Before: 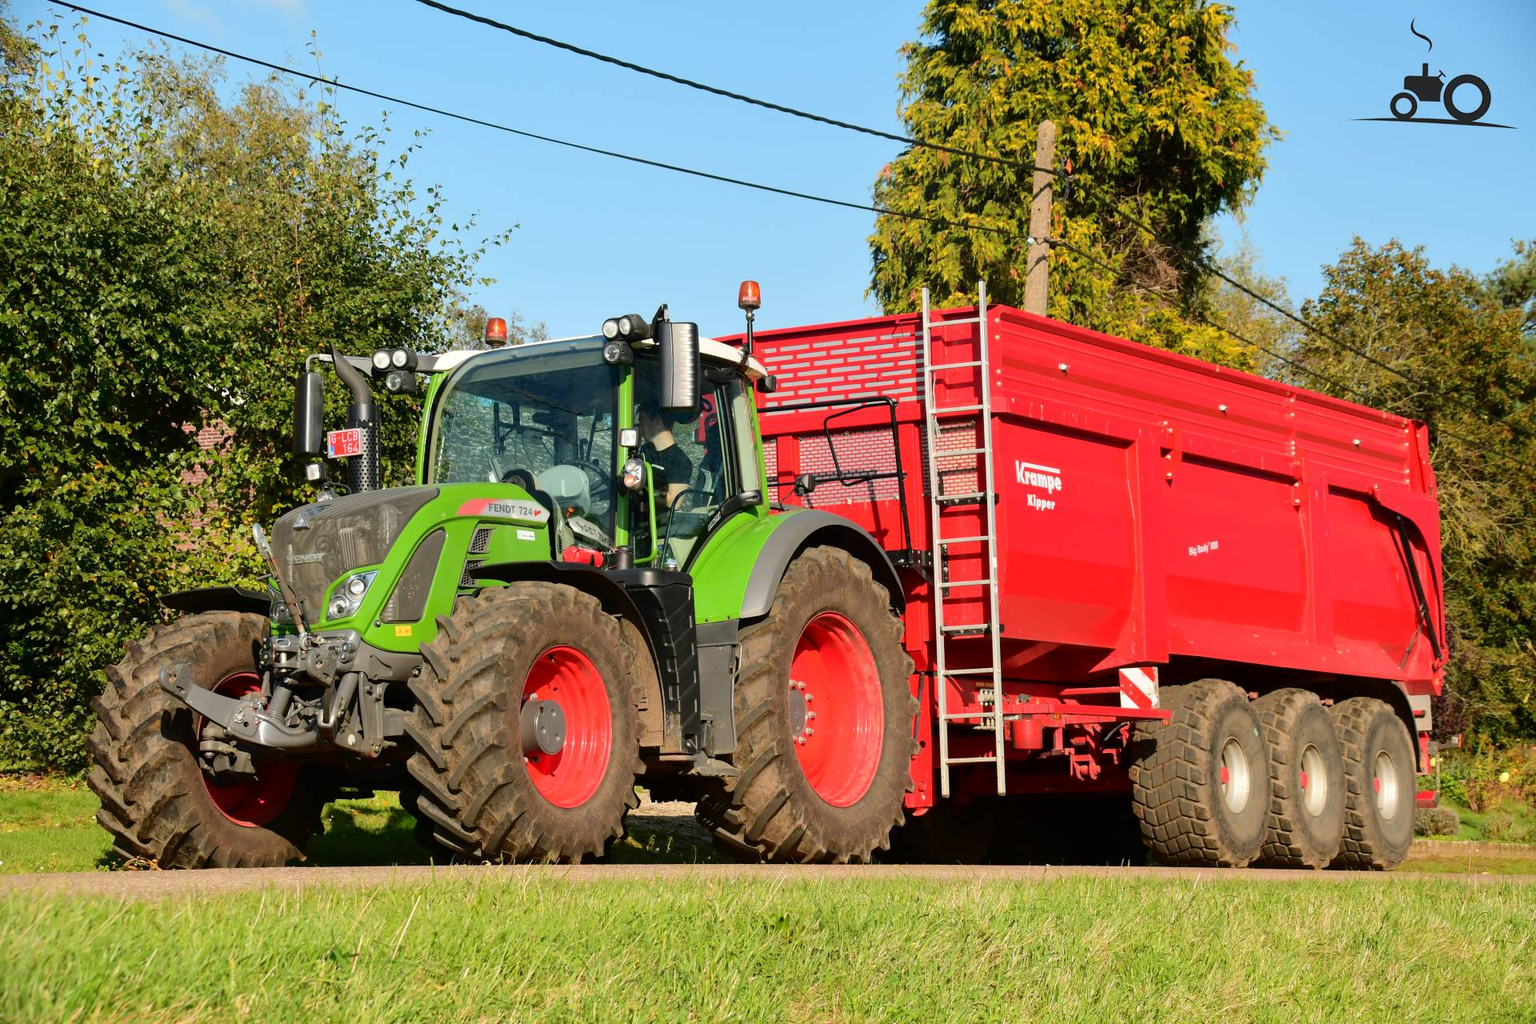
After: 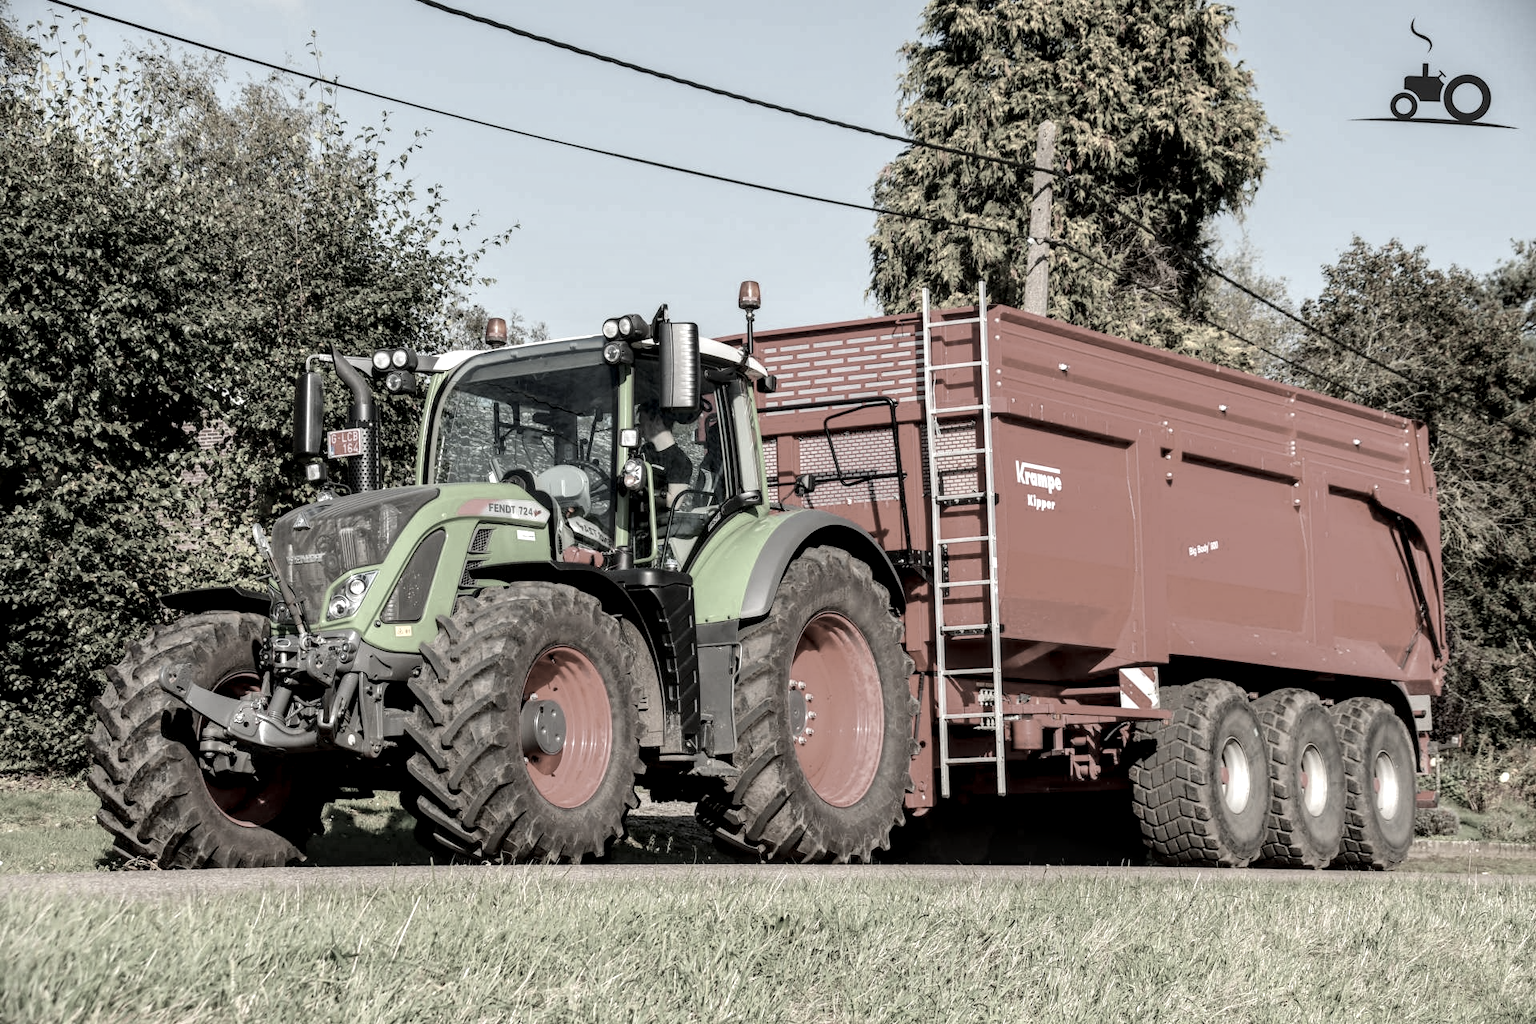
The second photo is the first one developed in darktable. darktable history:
tone equalizer: on, module defaults
local contrast: highlights 20%, detail 150%
exposure: exposure 0.178 EV, compensate exposure bias true, compensate highlight preservation false
color correction: saturation 0.2
